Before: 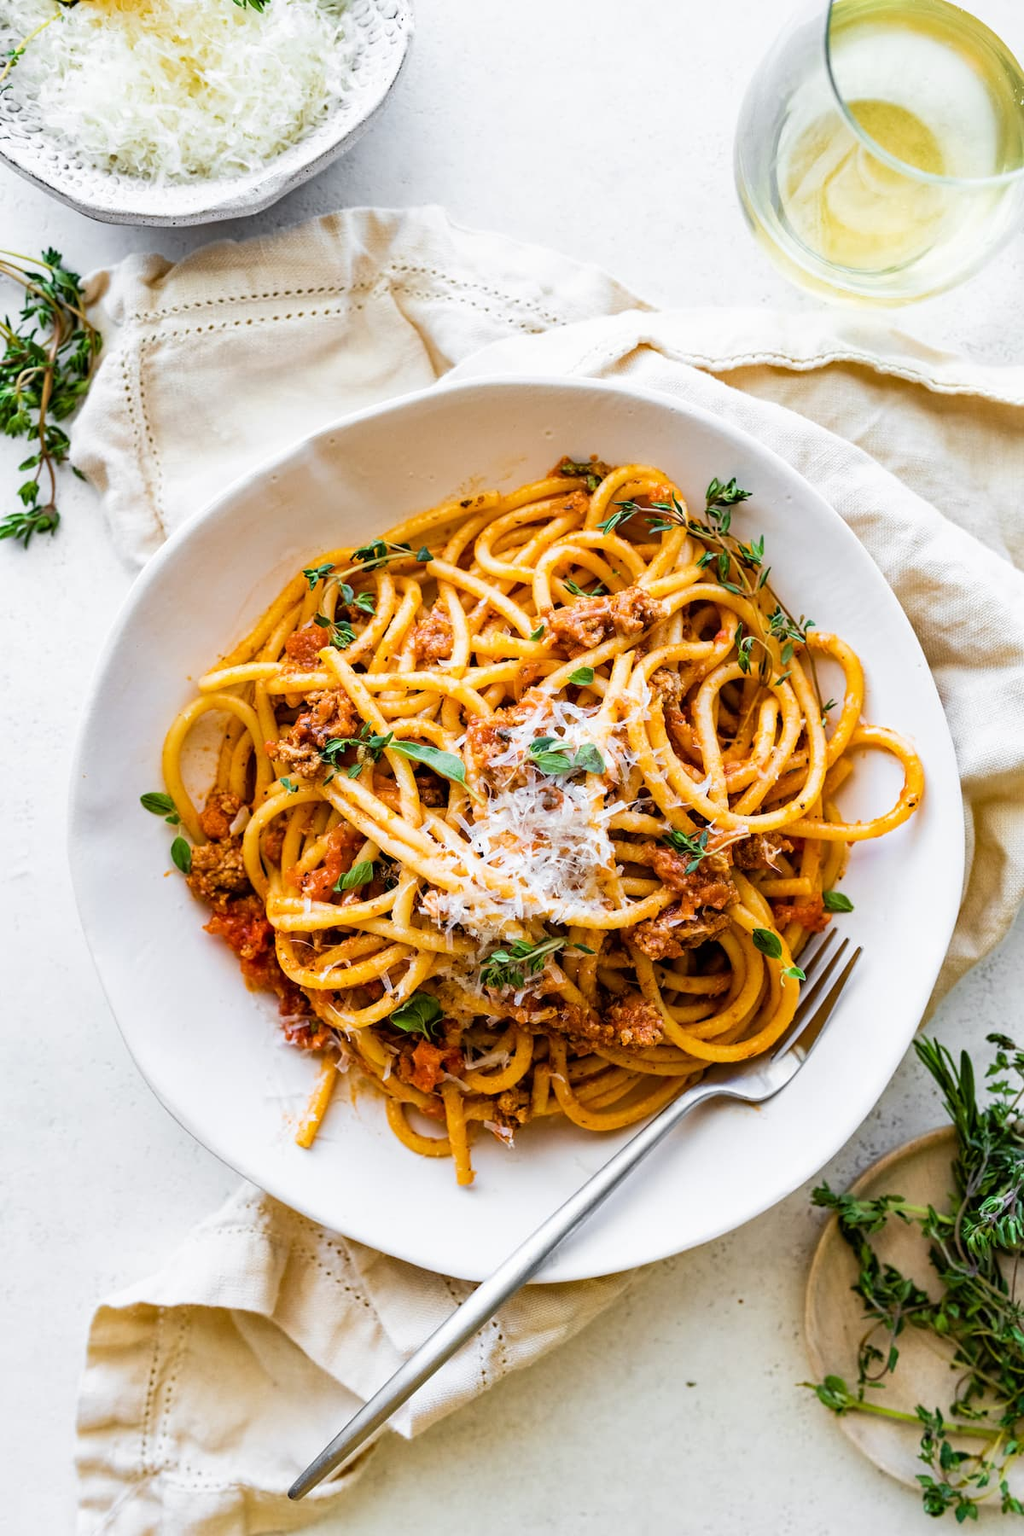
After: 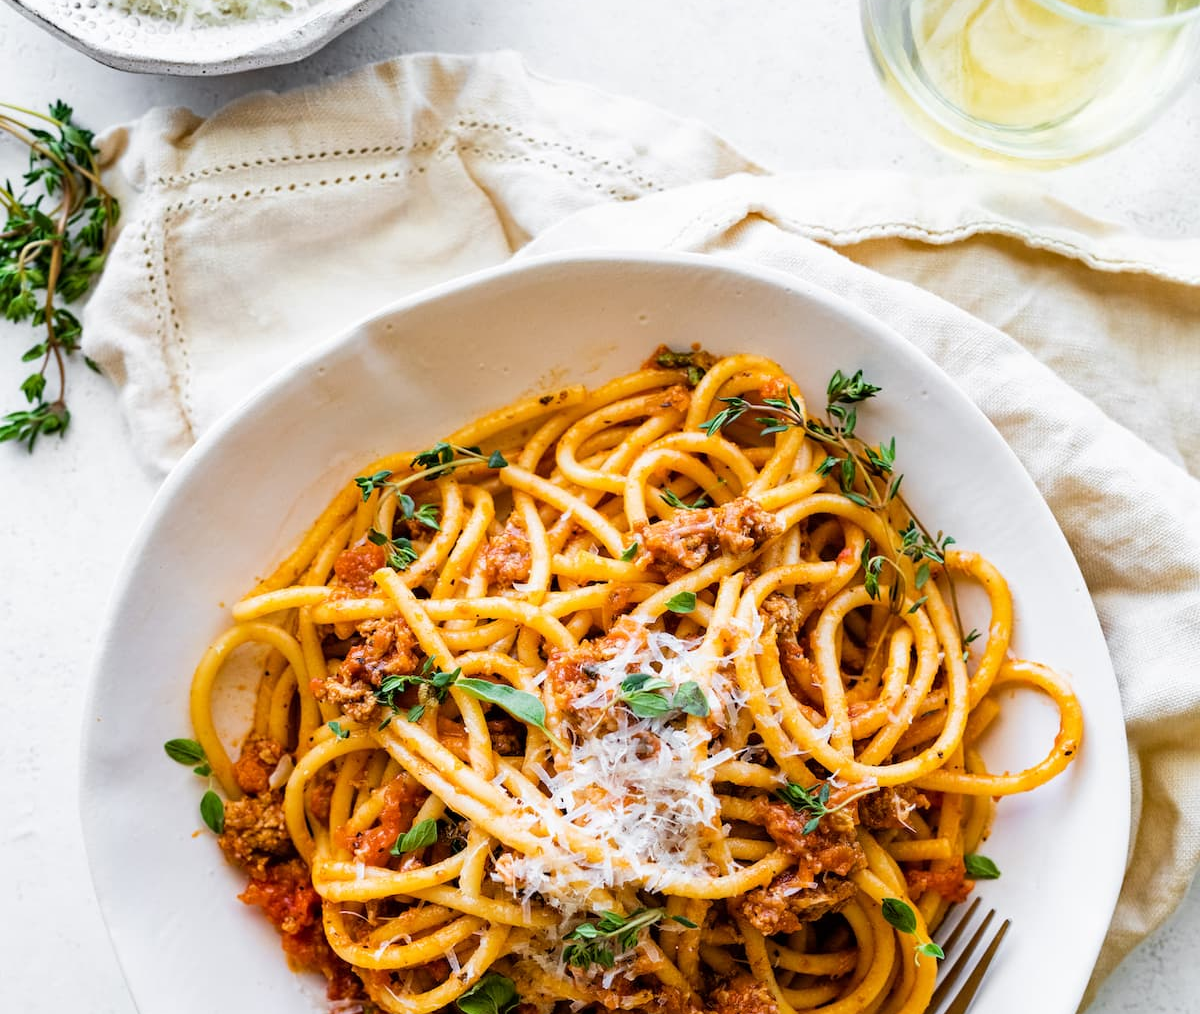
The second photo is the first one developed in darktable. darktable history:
crop and rotate: top 10.597%, bottom 33.047%
